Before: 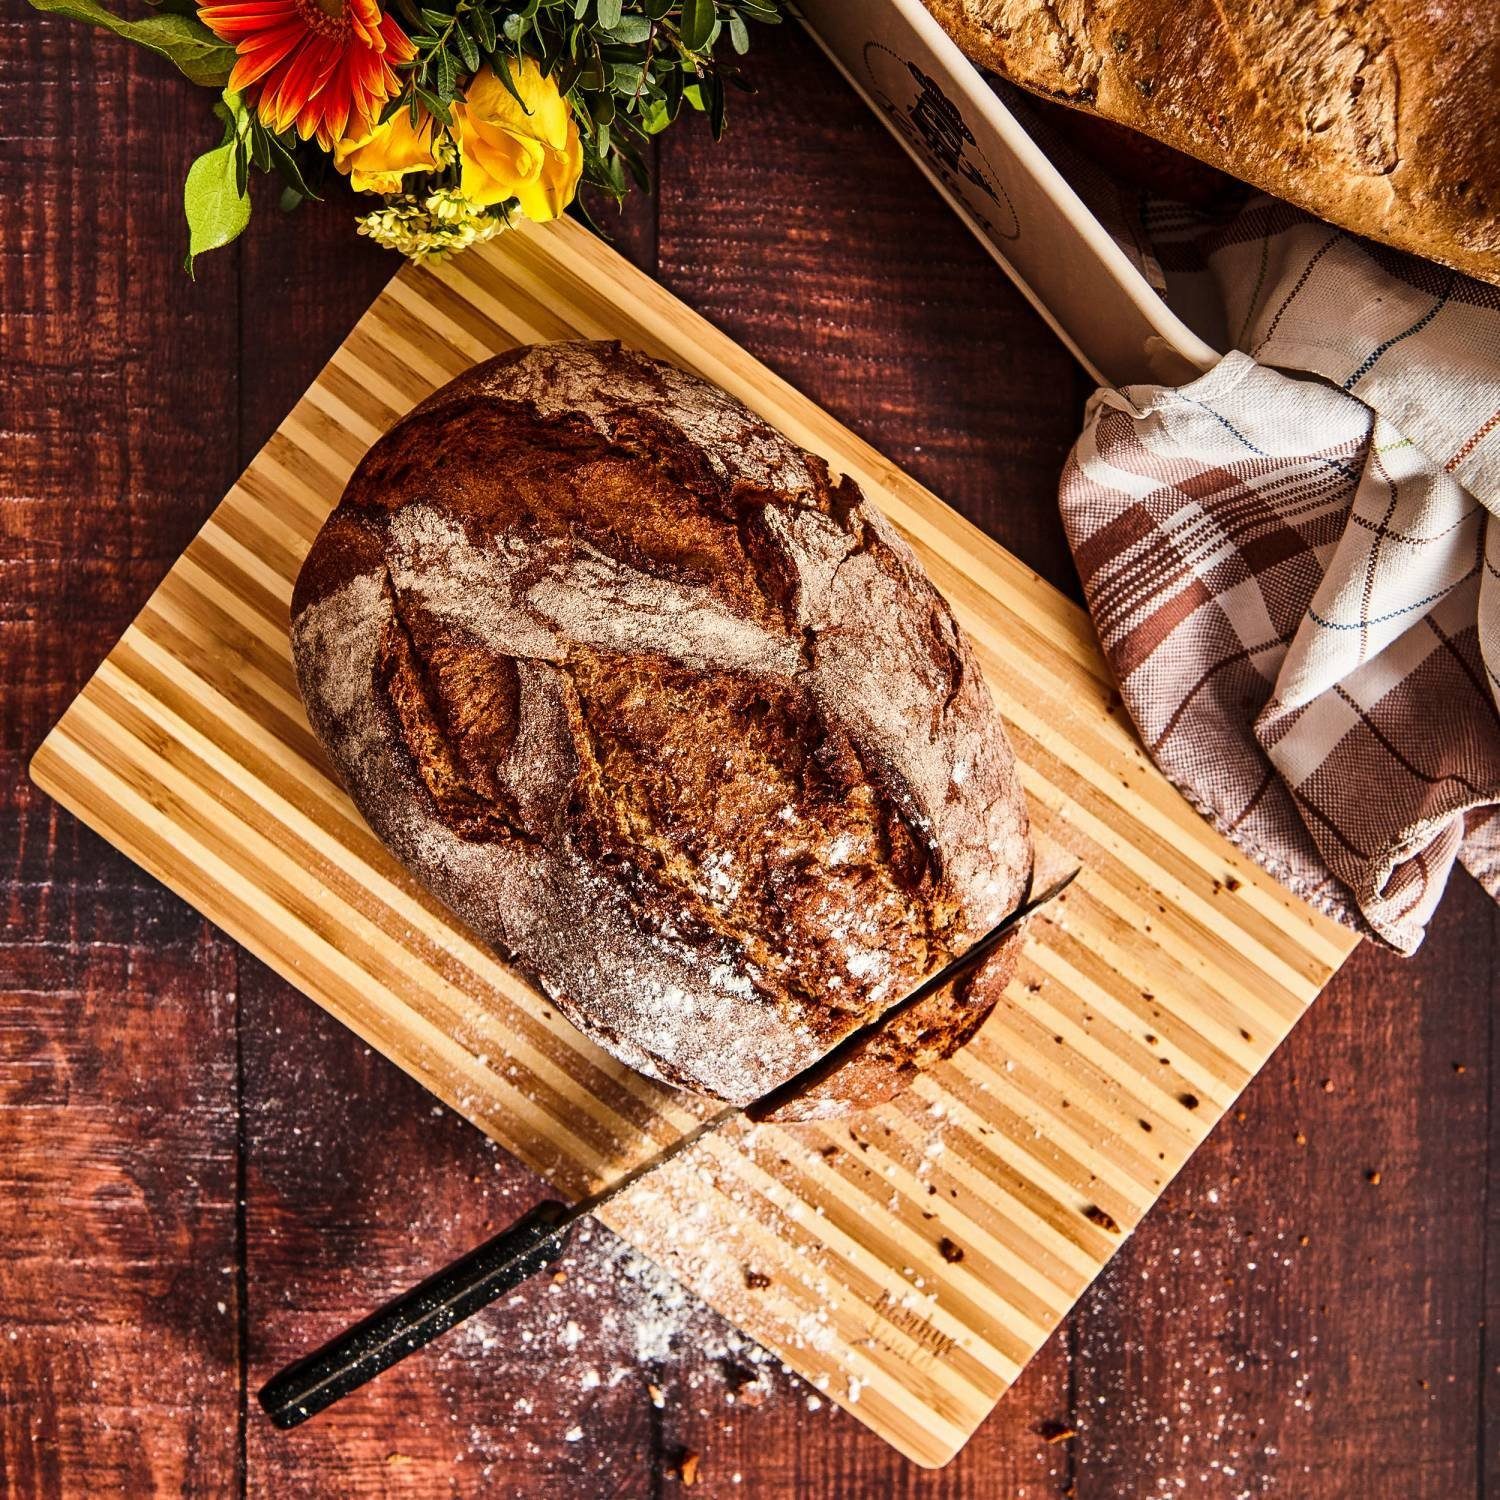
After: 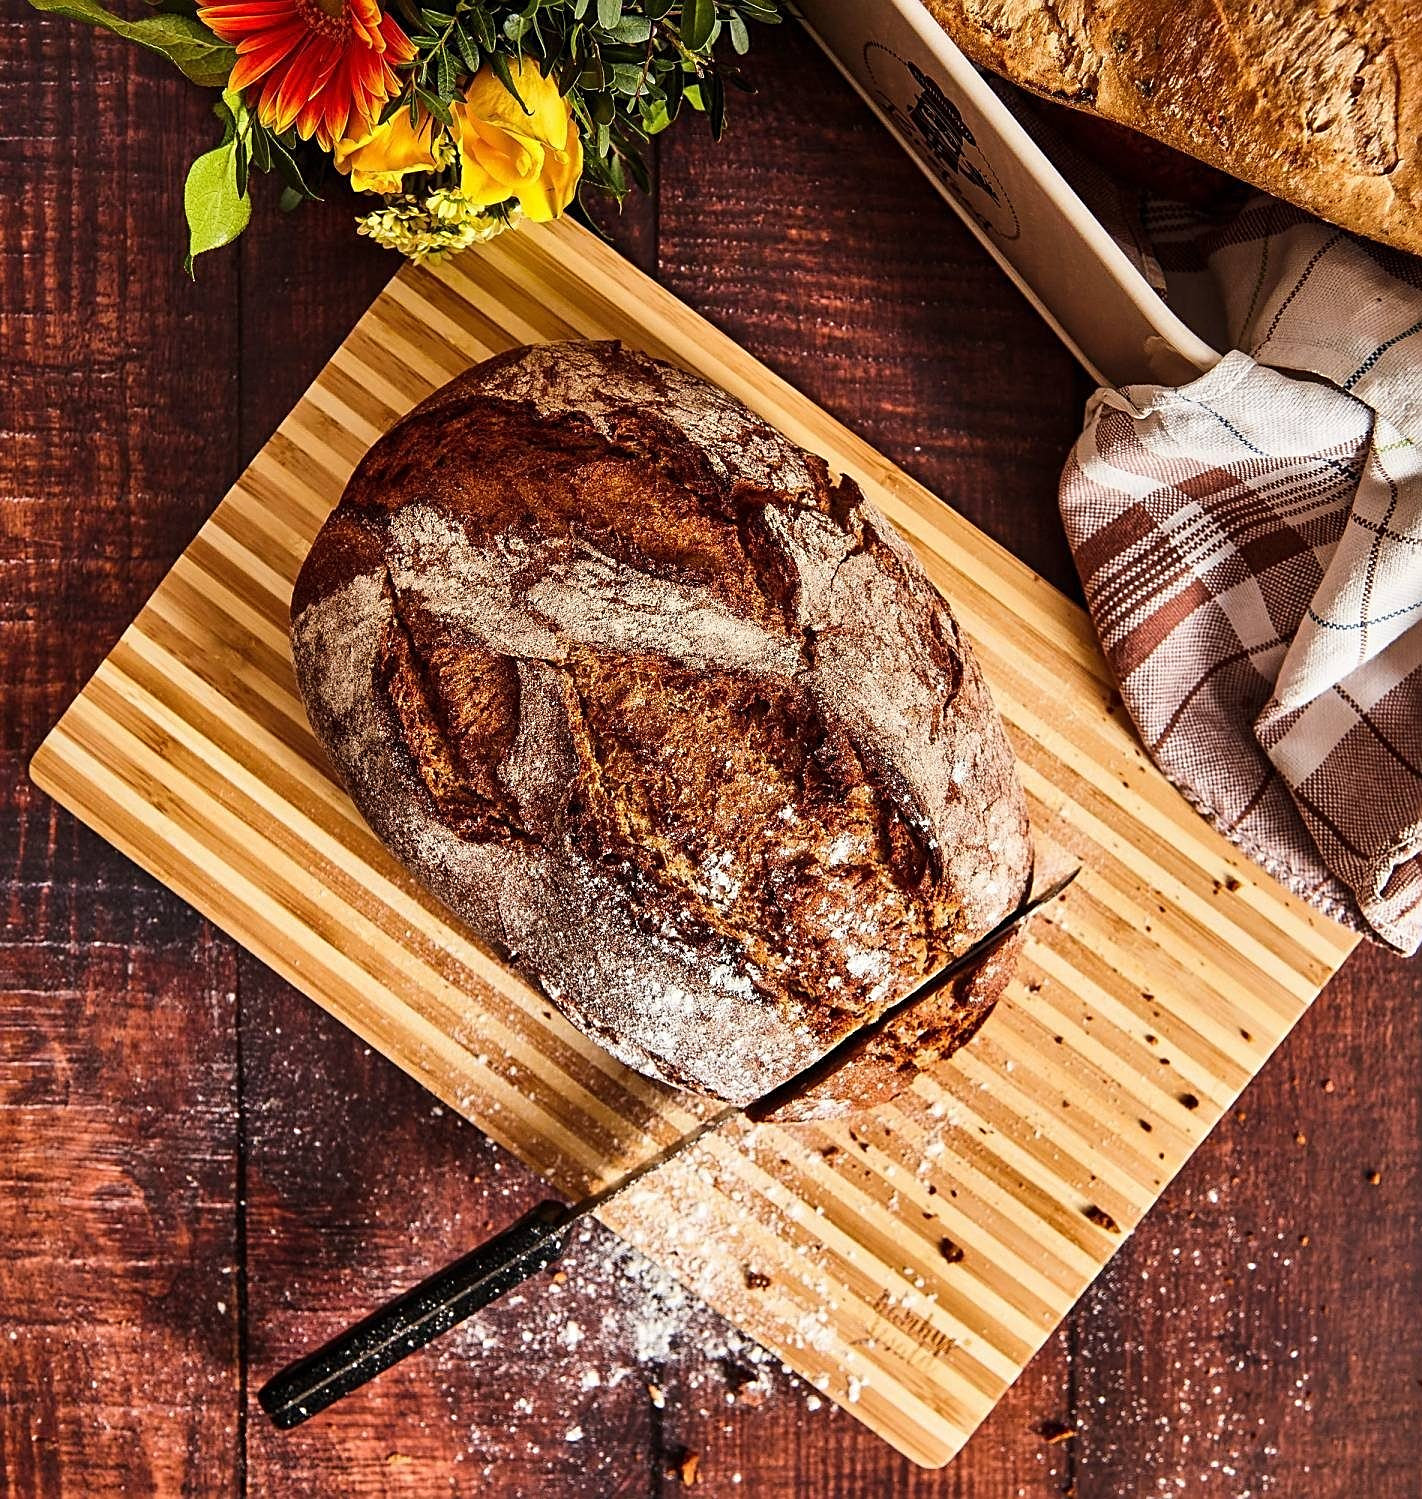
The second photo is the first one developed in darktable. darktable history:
crop and rotate: right 5.167%
sharpen: on, module defaults
